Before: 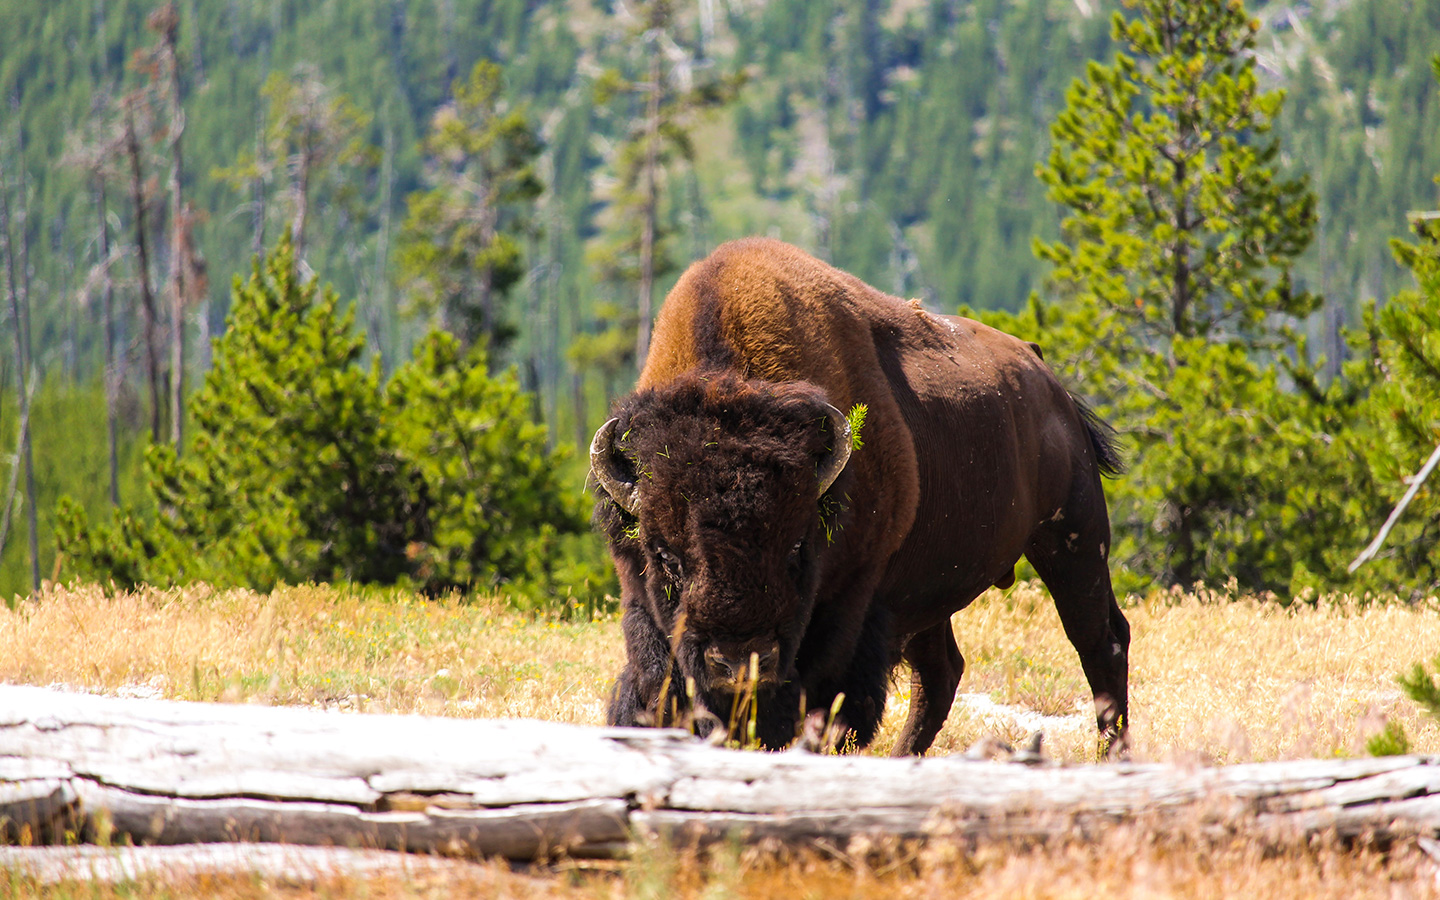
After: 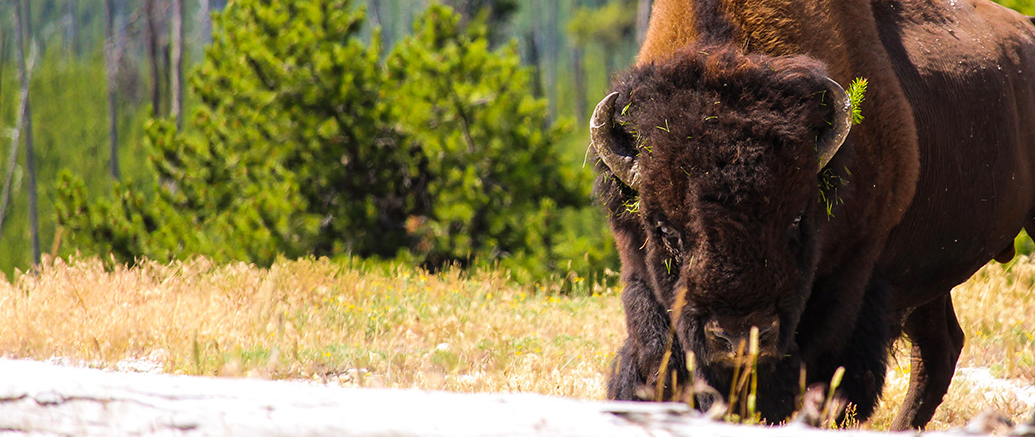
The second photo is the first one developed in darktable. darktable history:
crop: top 36.313%, right 28.113%, bottom 15.119%
color correction: highlights b* -0.021
